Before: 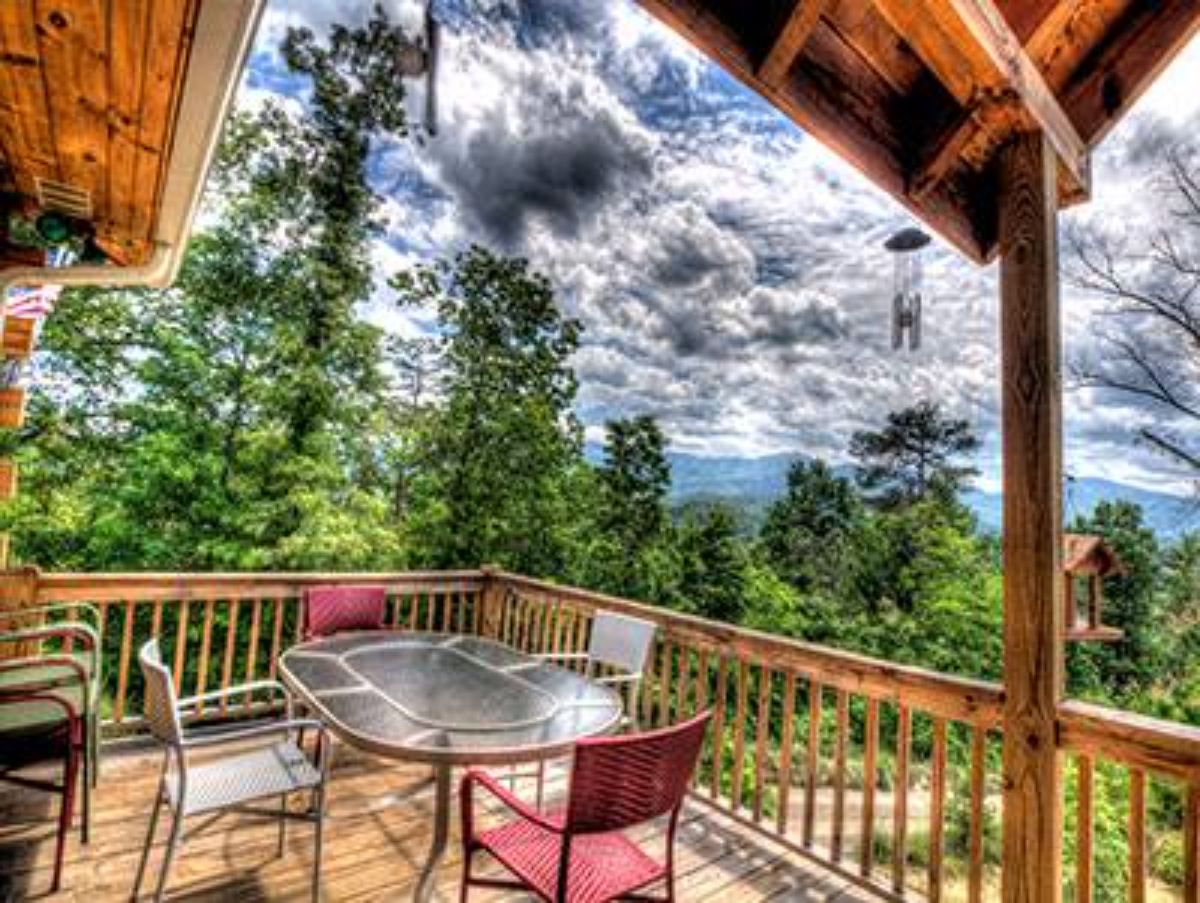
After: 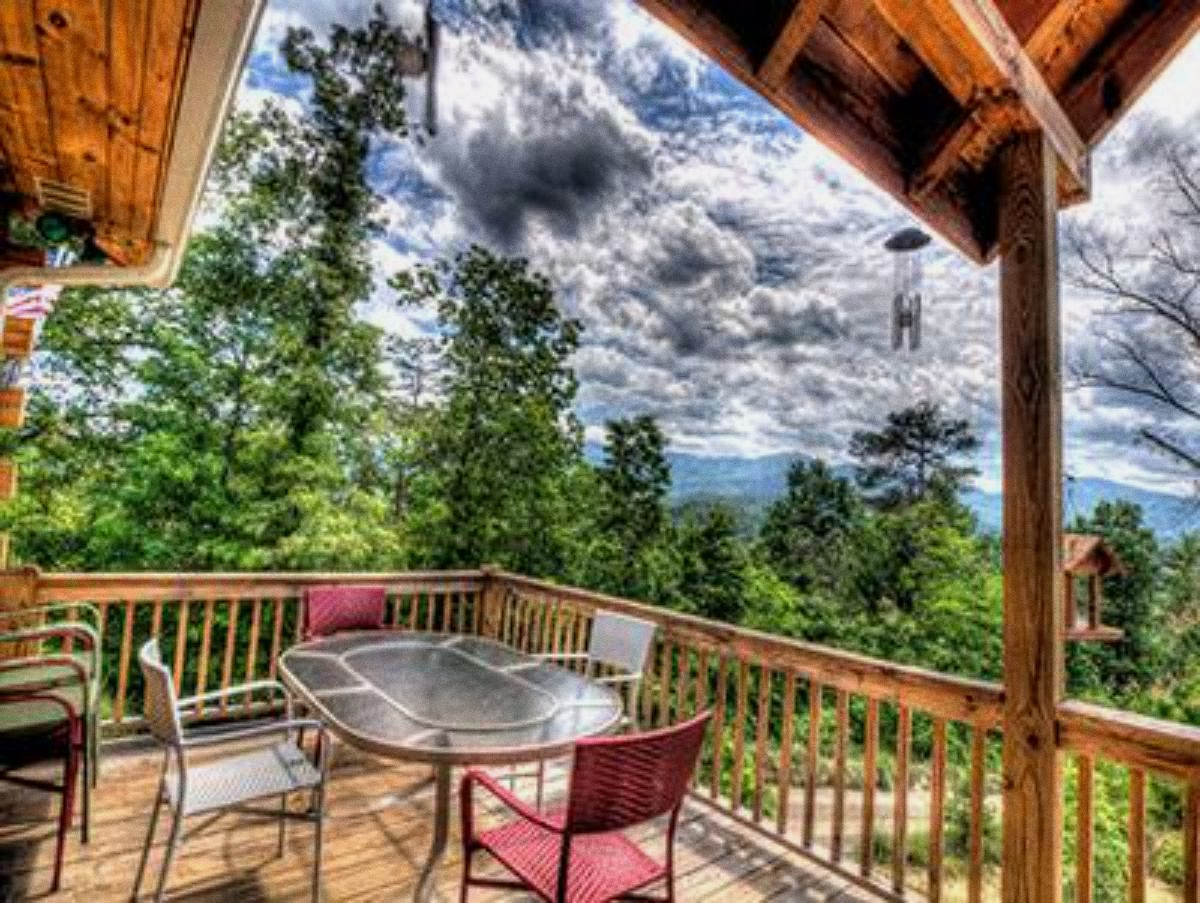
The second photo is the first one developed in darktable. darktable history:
exposure: exposure -0.177 EV, compensate highlight preservation false
grain: coarseness 0.47 ISO
